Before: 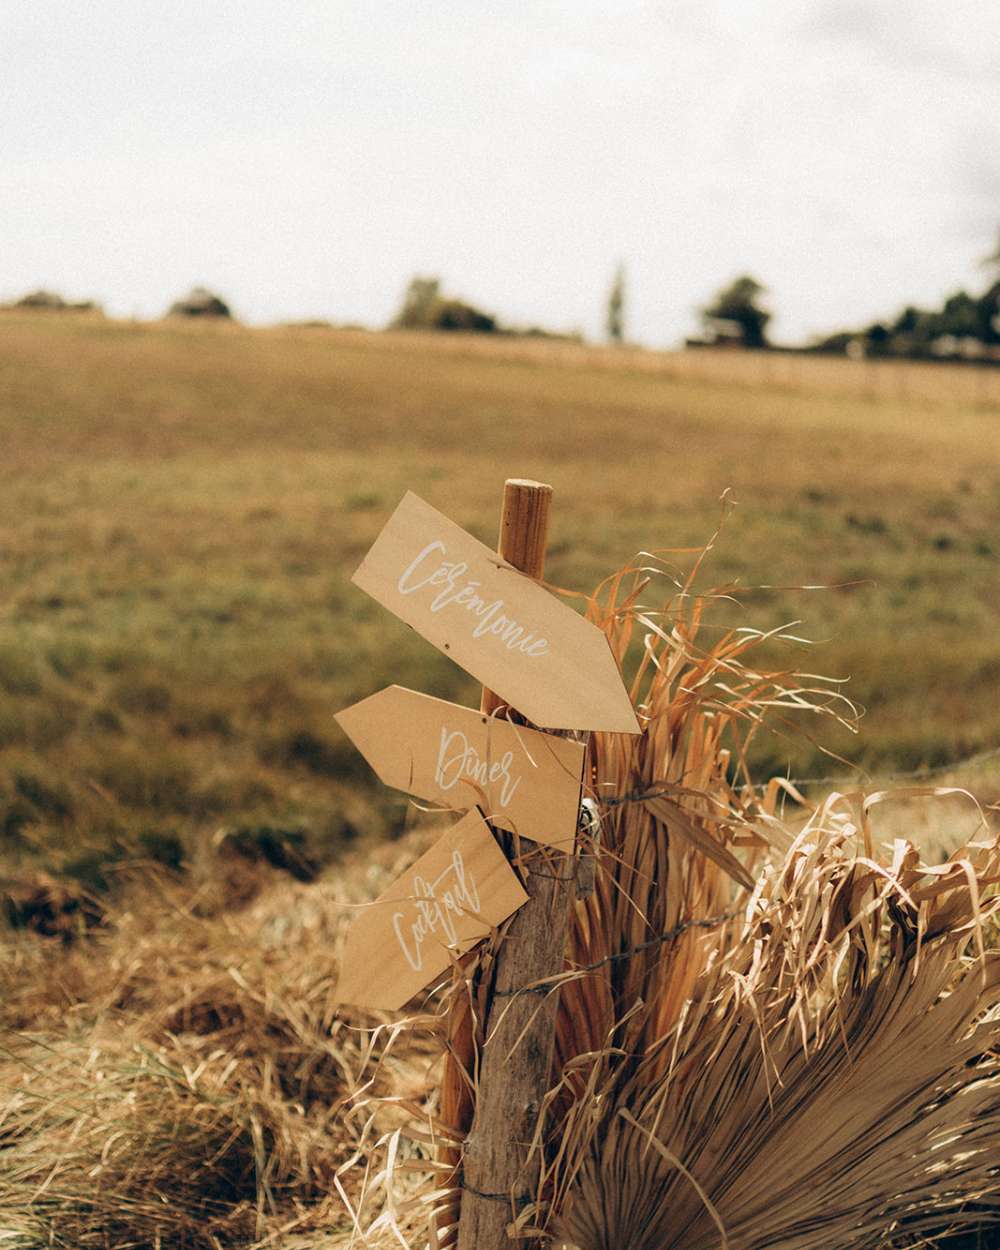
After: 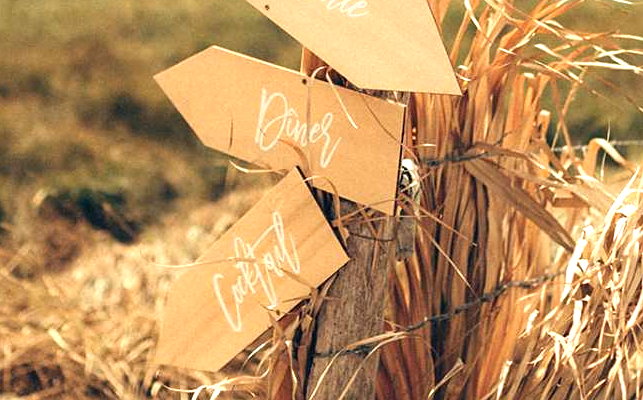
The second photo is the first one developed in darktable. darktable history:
sharpen: amount 0.2
crop: left 18.091%, top 51.13%, right 17.525%, bottom 16.85%
exposure: black level correction 0, exposure 0.9 EV, compensate highlight preservation false
